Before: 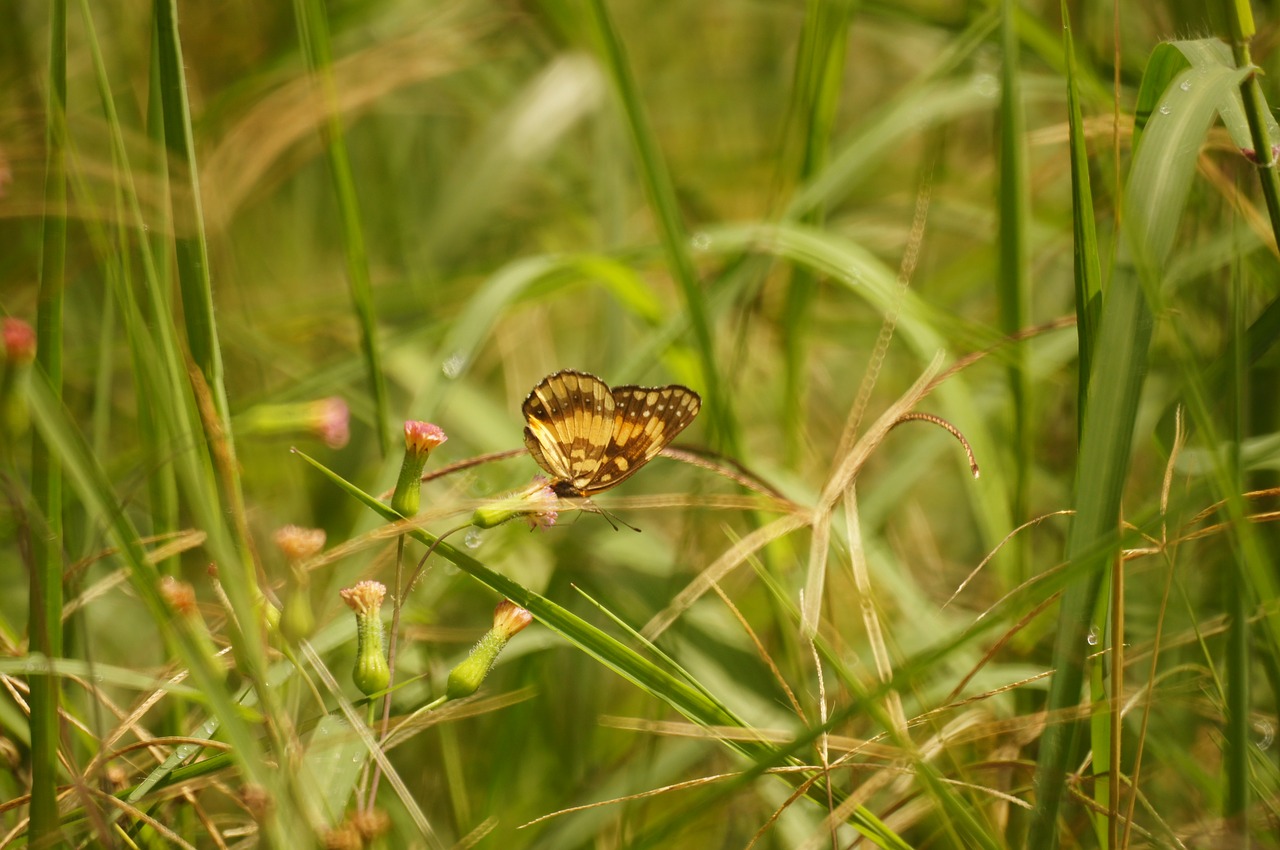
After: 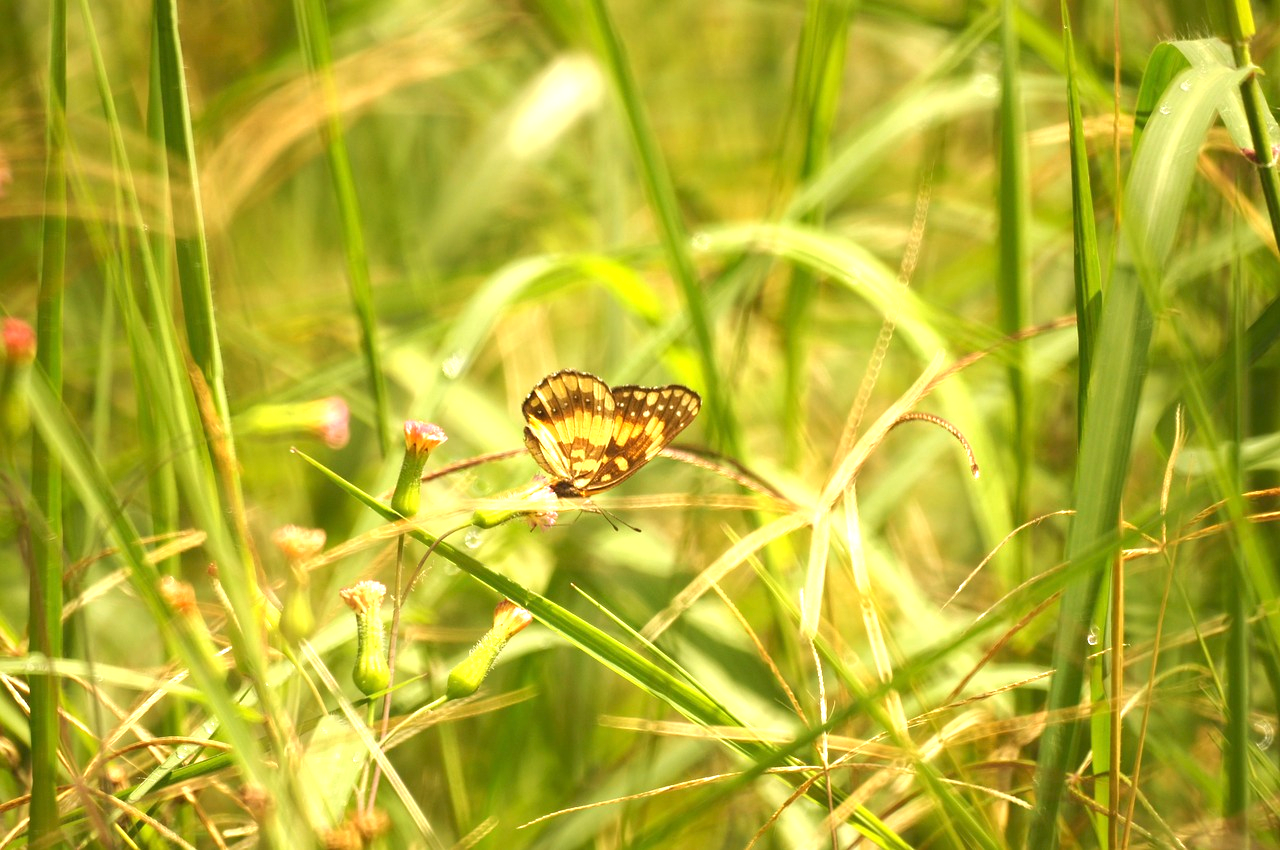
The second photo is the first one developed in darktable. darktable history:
exposure: exposure 1.138 EV, compensate highlight preservation false
